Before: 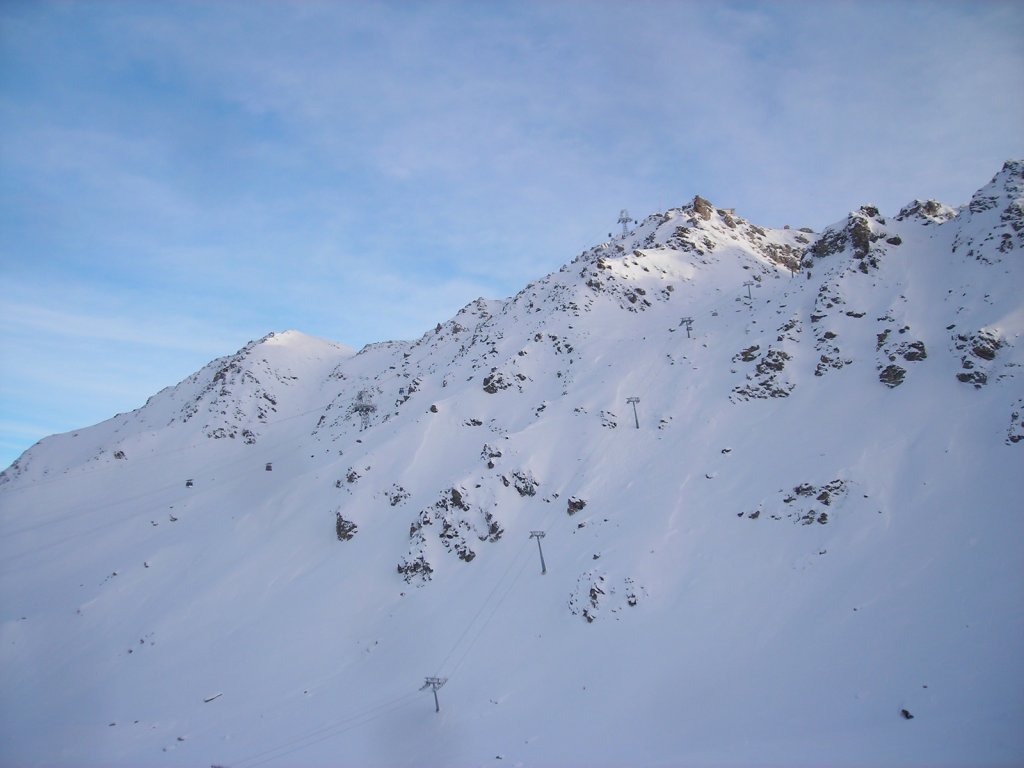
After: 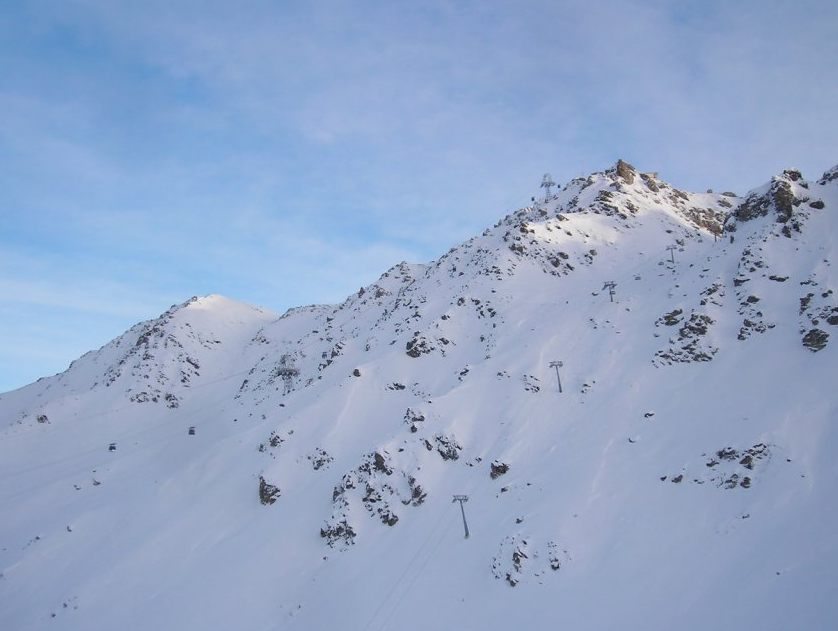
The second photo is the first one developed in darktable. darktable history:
crop and rotate: left 7.591%, top 4.691%, right 10.547%, bottom 13.14%
